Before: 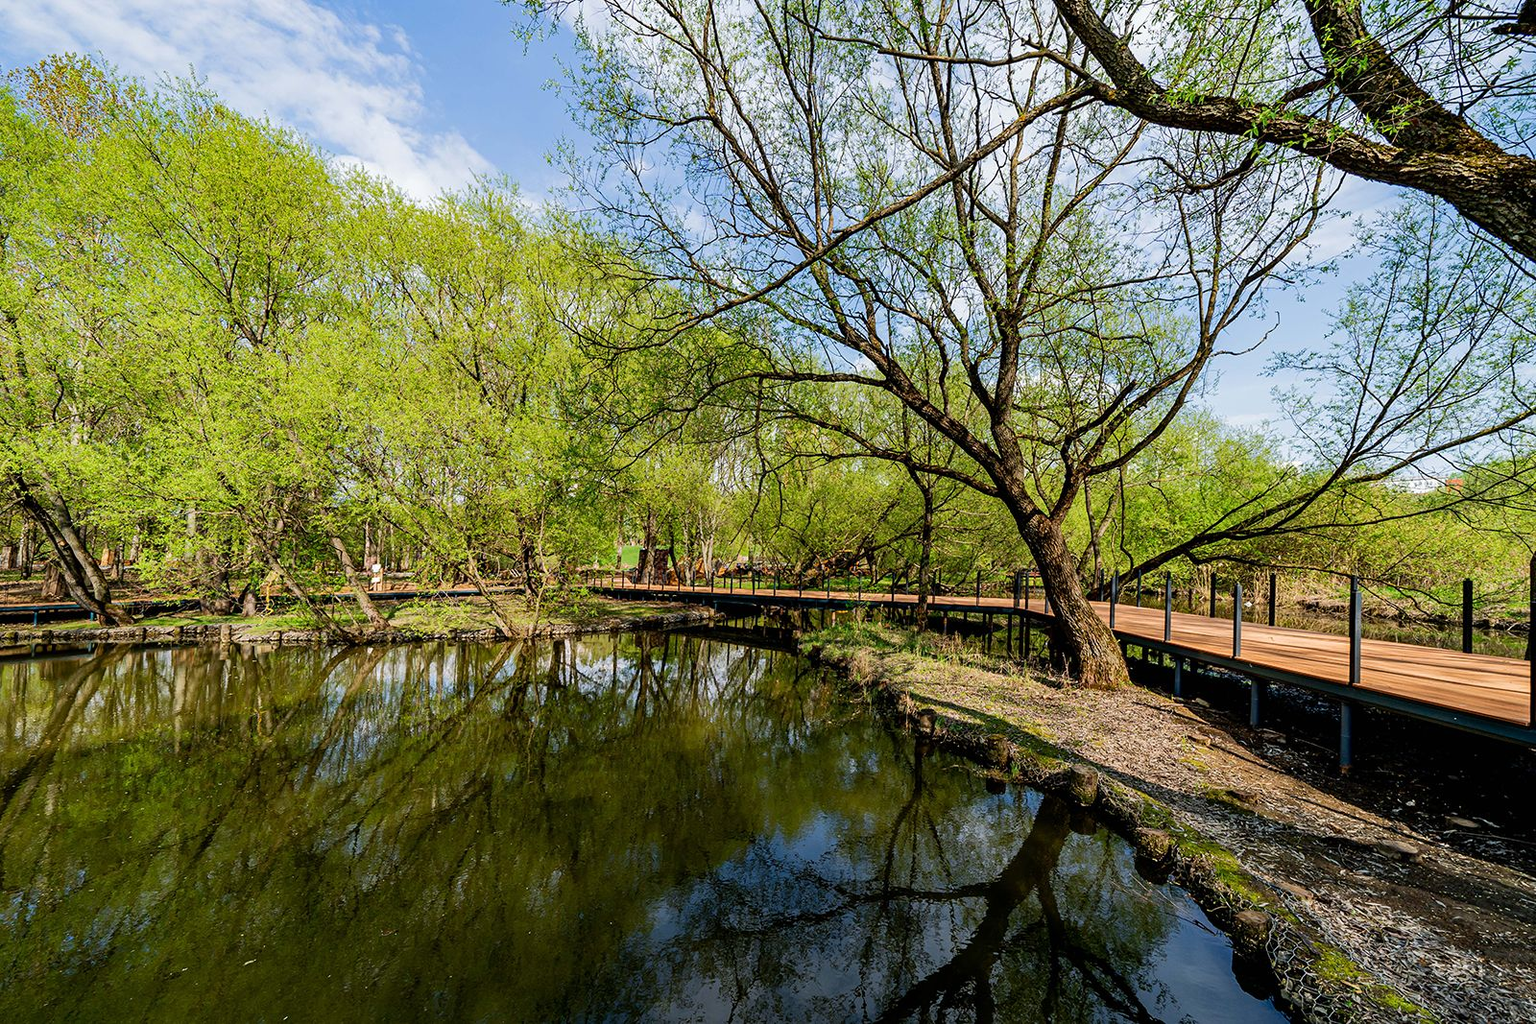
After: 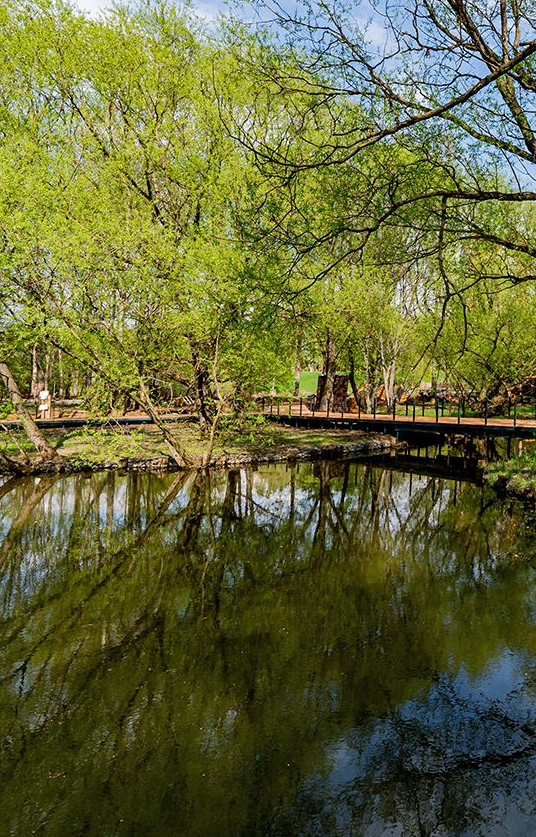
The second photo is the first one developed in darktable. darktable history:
crop and rotate: left 21.77%, top 18.528%, right 44.676%, bottom 2.997%
shadows and highlights: shadows 20.55, highlights -20.99, soften with gaussian
